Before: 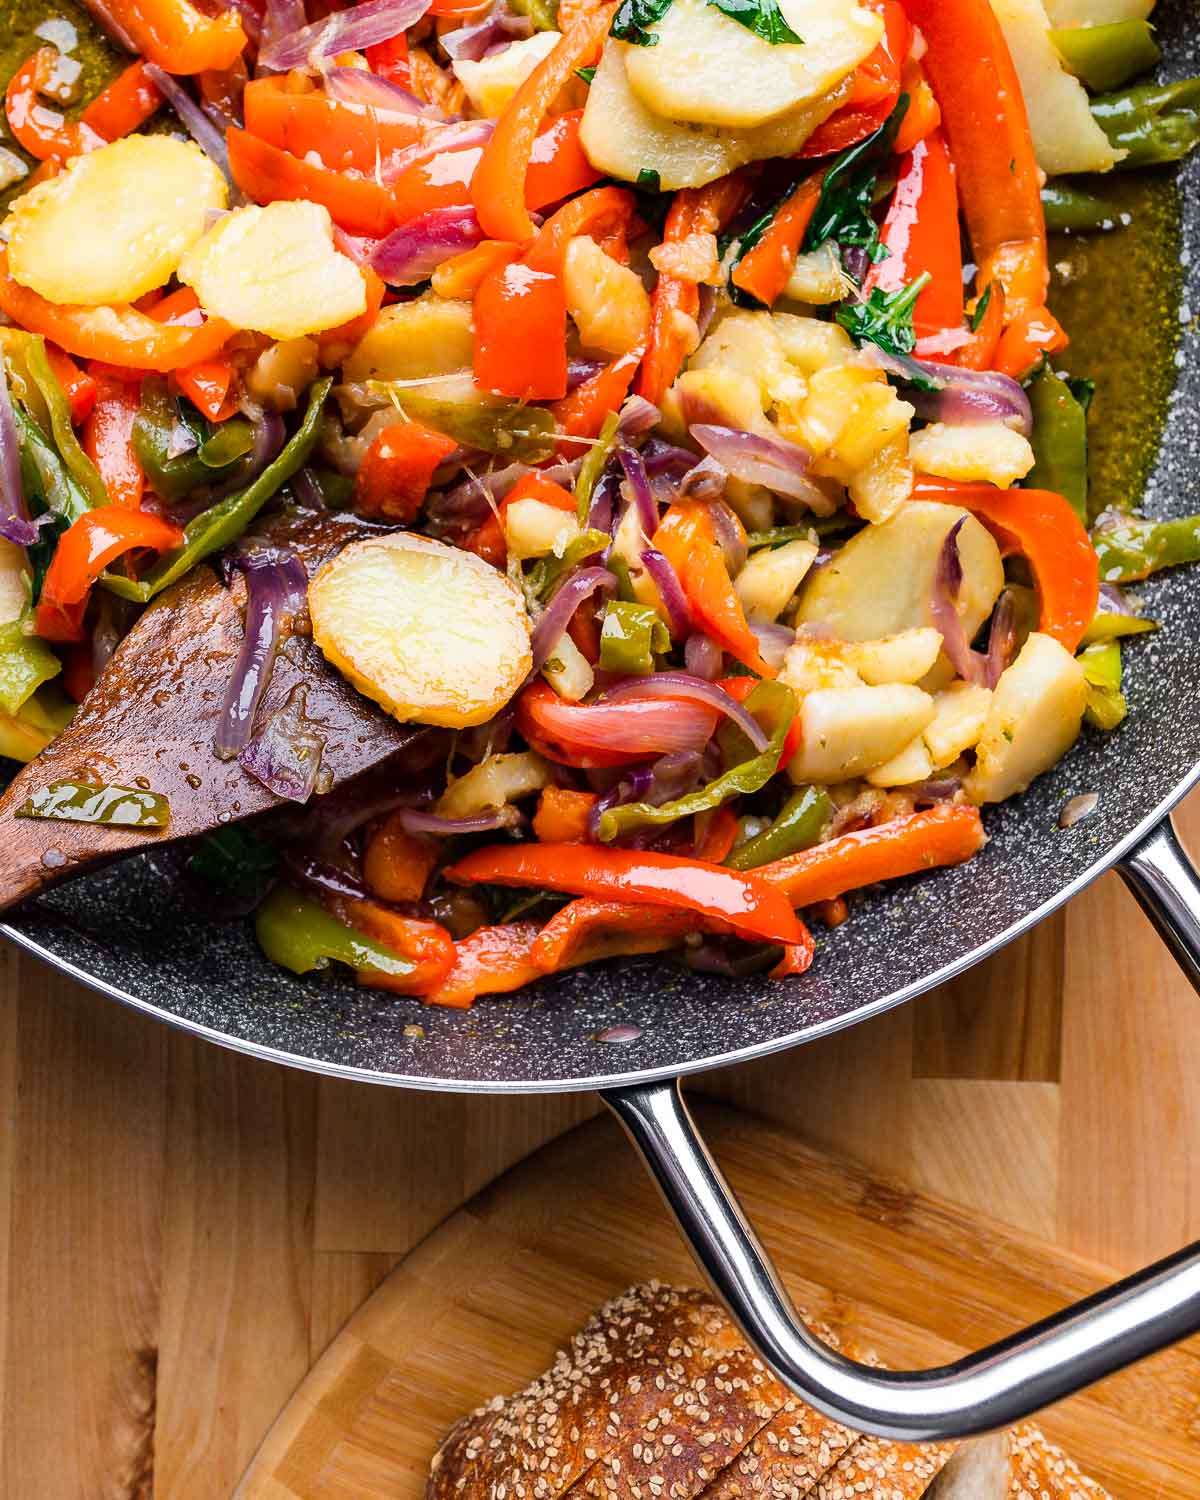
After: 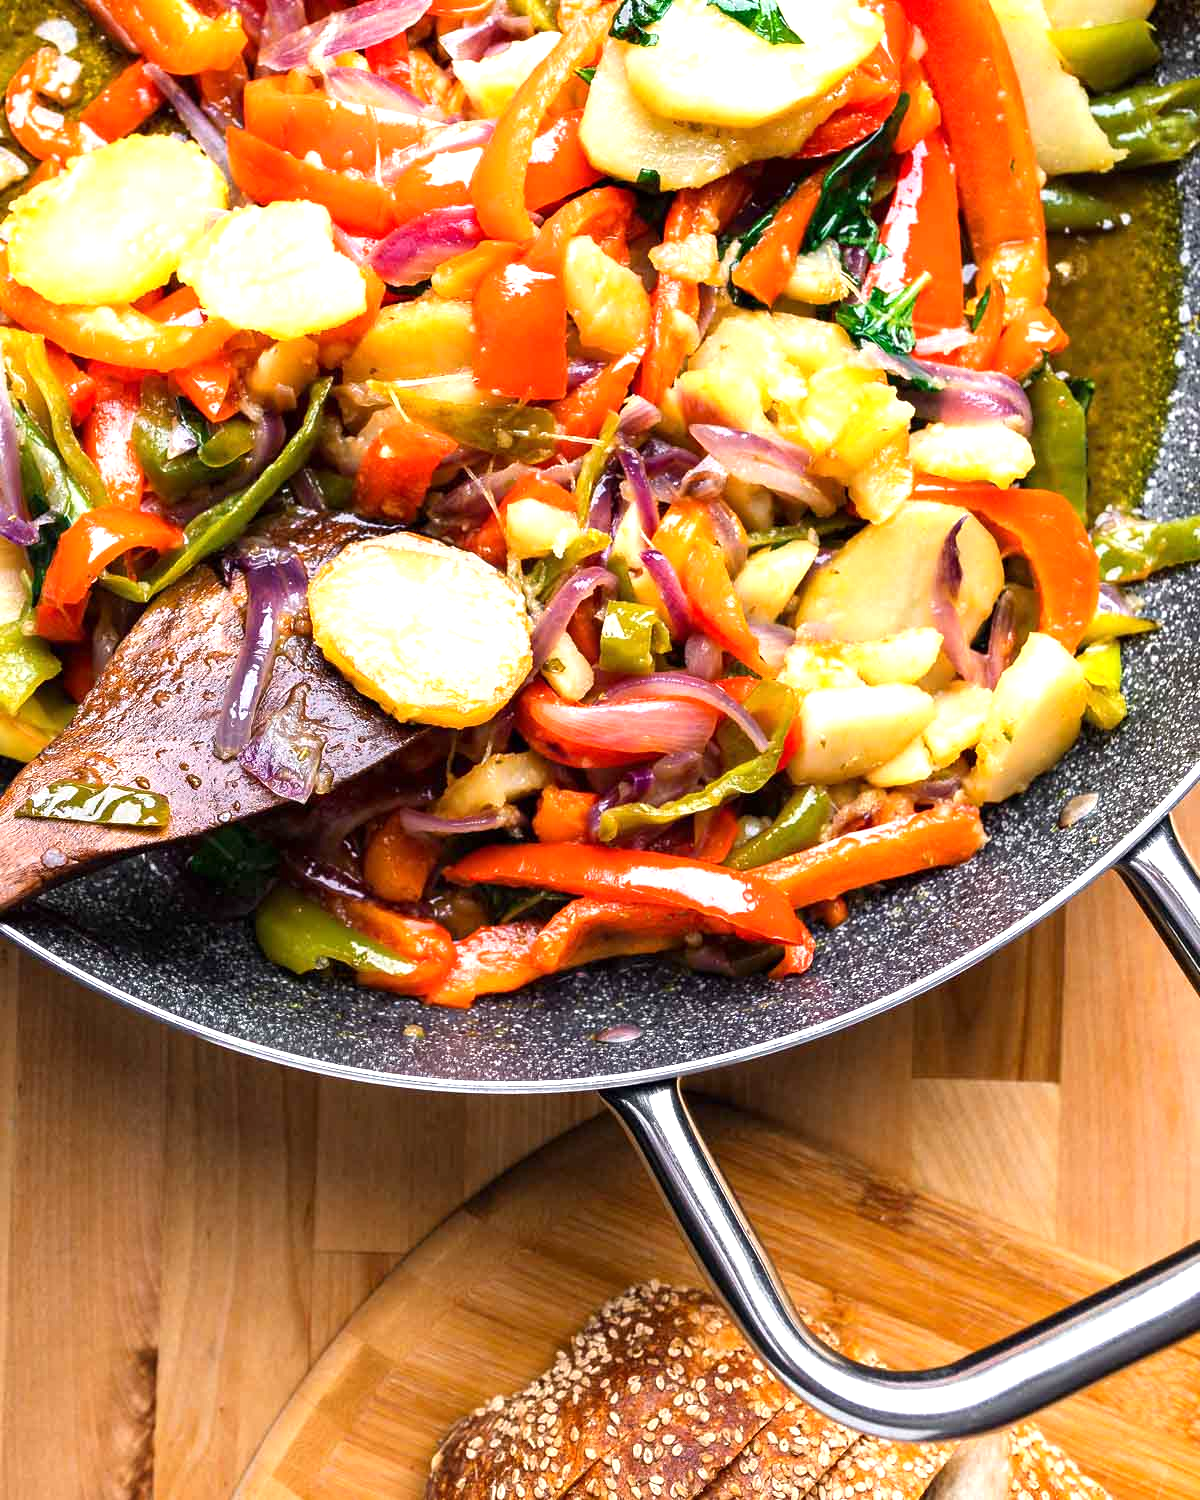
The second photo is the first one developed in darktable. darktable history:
exposure: exposure 0.722 EV, compensate highlight preservation false
